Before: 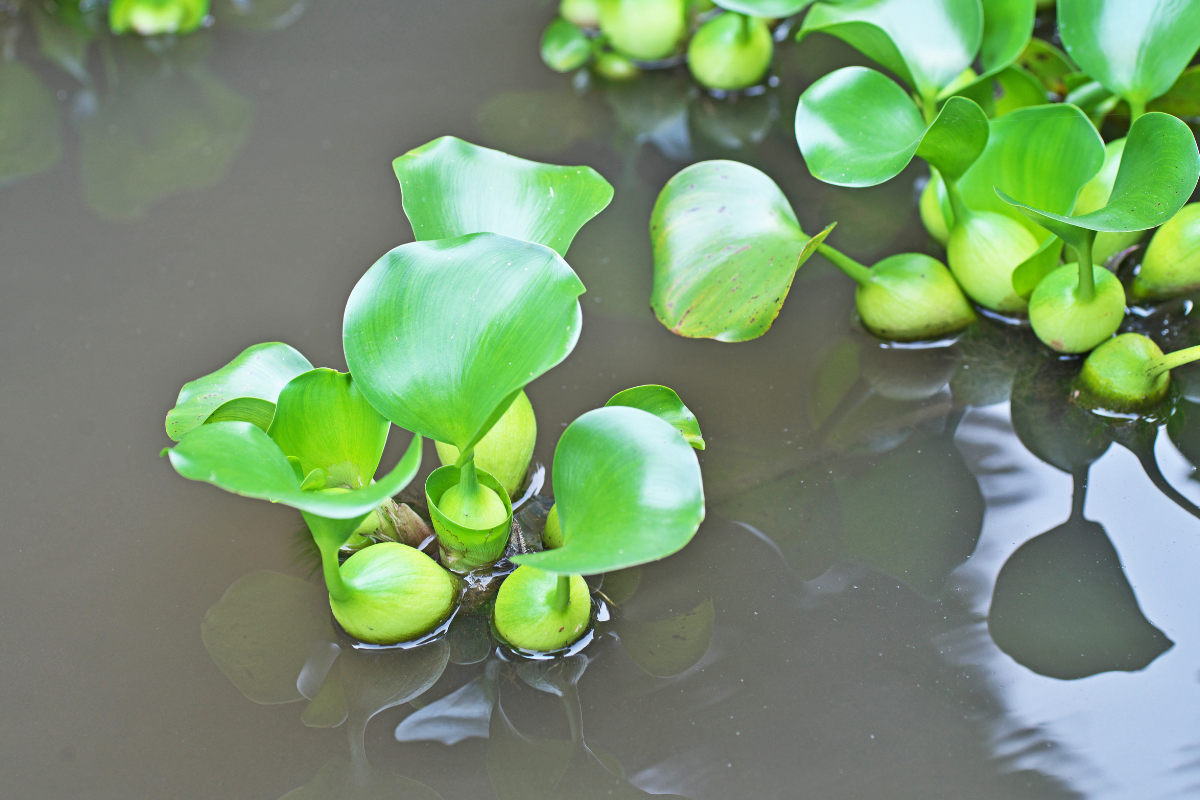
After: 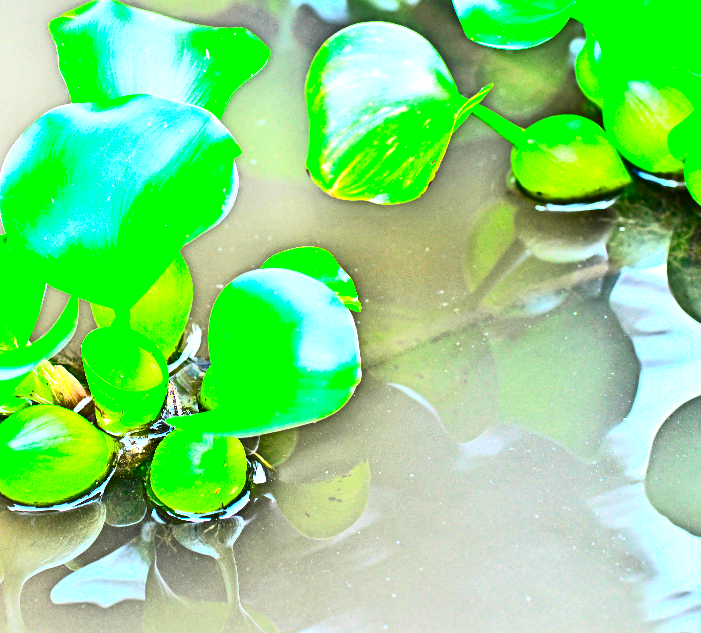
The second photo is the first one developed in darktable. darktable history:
contrast brightness saturation: brightness -0.985, saturation 0.99
crop and rotate: left 28.735%, top 17.311%, right 12.822%, bottom 3.482%
tone curve: curves: ch0 [(0, 0) (0.417, 0.851) (1, 1)], color space Lab, independent channels, preserve colors none
exposure: black level correction 0, exposure 0.947 EV, compensate exposure bias true, compensate highlight preservation false
tone equalizer: -8 EV -0.777 EV, -7 EV -0.681 EV, -6 EV -0.58 EV, -5 EV -0.397 EV, -3 EV 0.374 EV, -2 EV 0.6 EV, -1 EV 0.678 EV, +0 EV 0.781 EV
